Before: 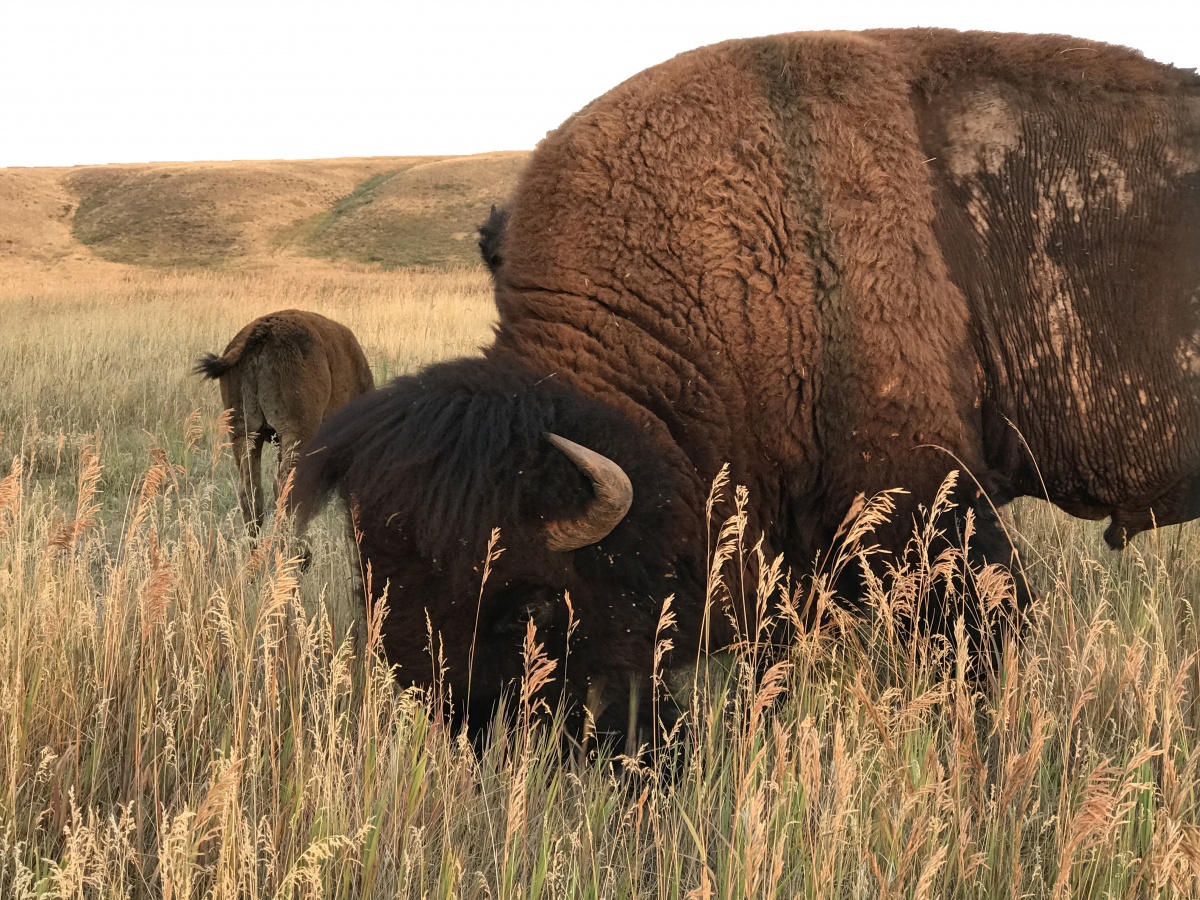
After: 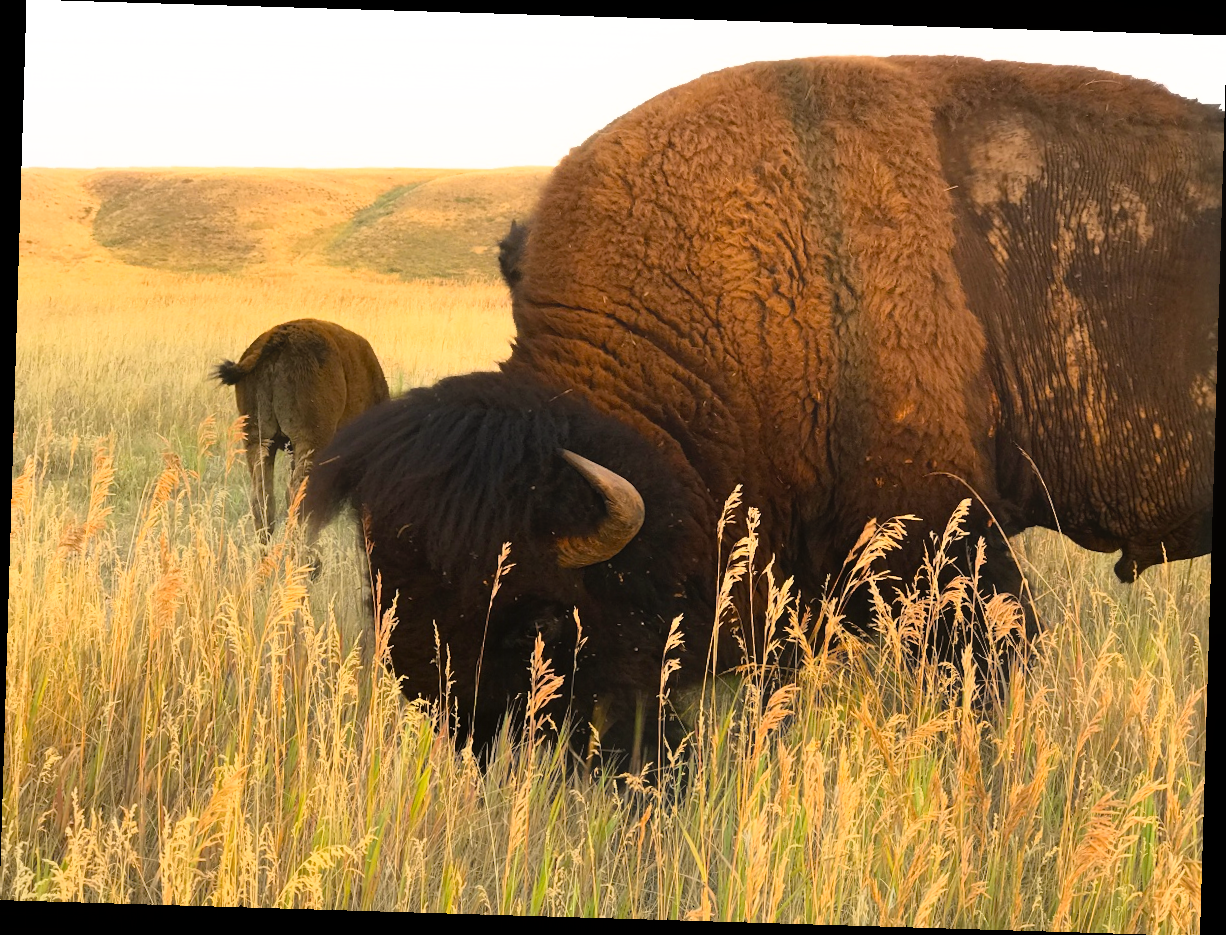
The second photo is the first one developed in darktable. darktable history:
rotate and perspective: rotation 1.72°, automatic cropping off
color balance rgb: linear chroma grading › global chroma 15%, perceptual saturation grading › global saturation 30%
base curve: curves: ch0 [(0, 0) (0.005, 0.002) (0.193, 0.295) (0.399, 0.664) (0.75, 0.928) (1, 1)]
contrast equalizer: octaves 7, y [[0.6 ×6], [0.55 ×6], [0 ×6], [0 ×6], [0 ×6]], mix -1
